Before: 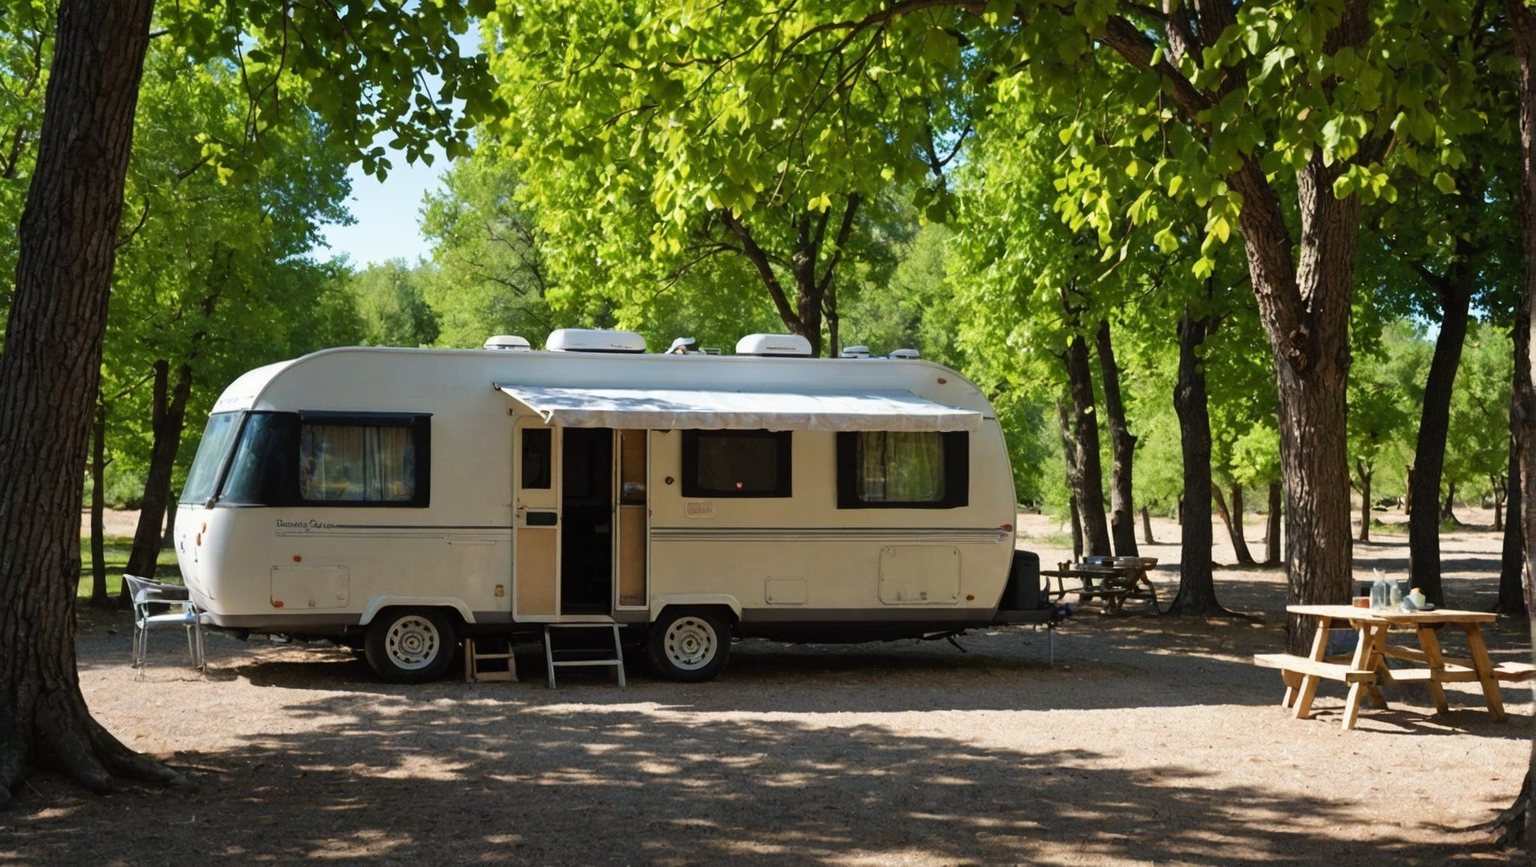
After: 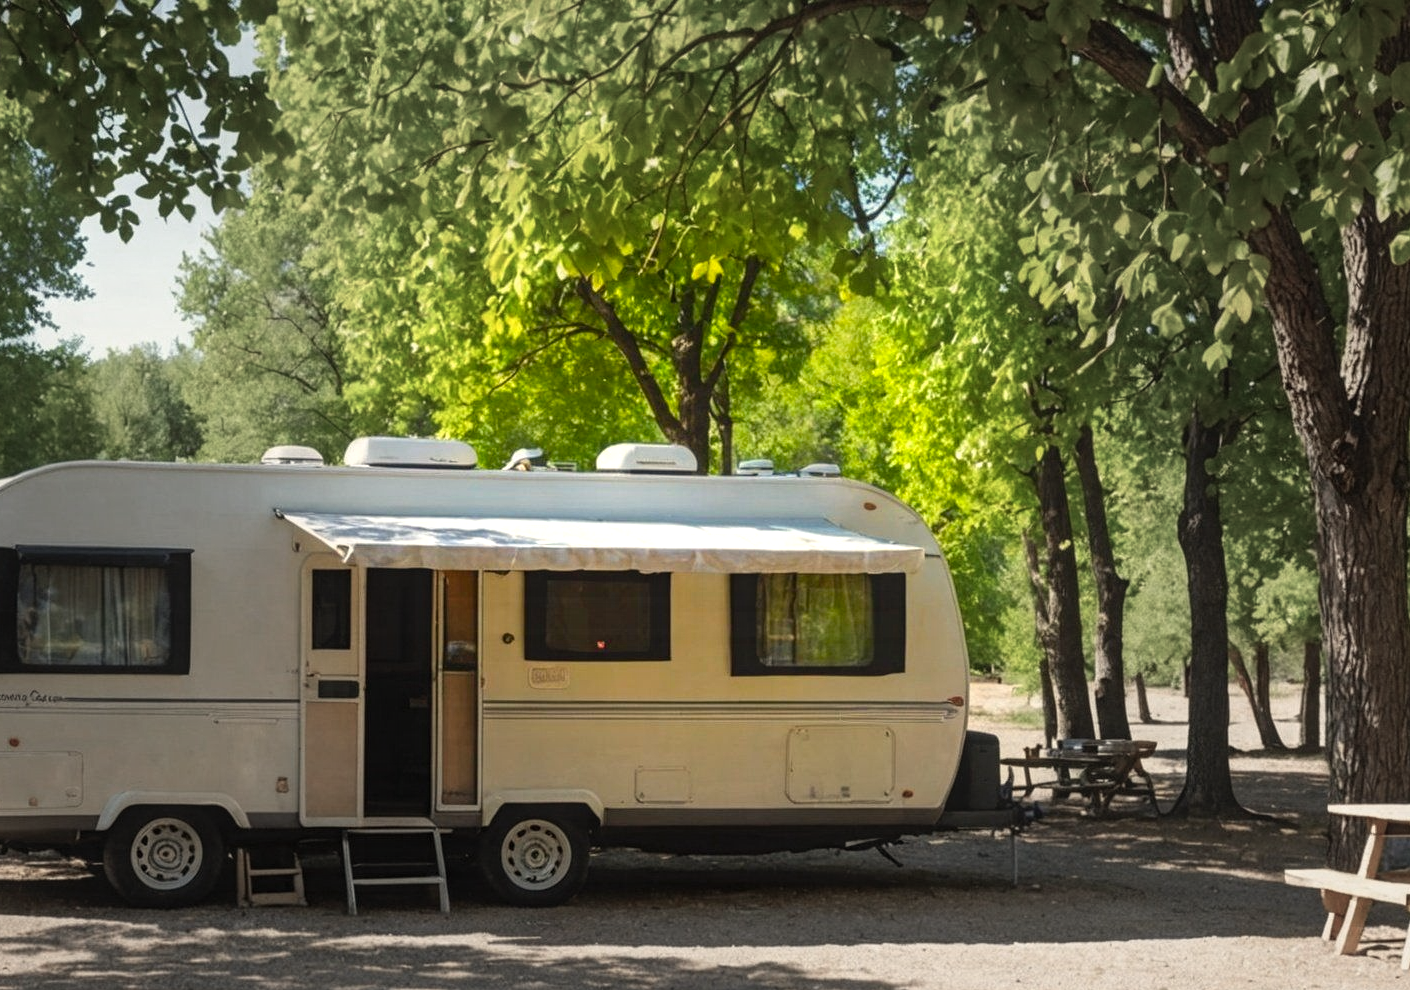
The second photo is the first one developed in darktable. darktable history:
color balance rgb: perceptual saturation grading › global saturation 29.591%, global vibrance -24.88%
exposure: black level correction 0, exposure 0.498 EV, compensate highlight preservation false
contrast equalizer: octaves 7, y [[0.439, 0.44, 0.442, 0.457, 0.493, 0.498], [0.5 ×6], [0.5 ×6], [0 ×6], [0 ×6]]
color calibration: x 0.328, y 0.346, temperature 5615.73 K
crop: left 18.701%, right 12.178%, bottom 14.008%
local contrast: on, module defaults
vignetting: fall-off start 30.75%, fall-off radius 33.98%, brightness -0.274, unbound false
